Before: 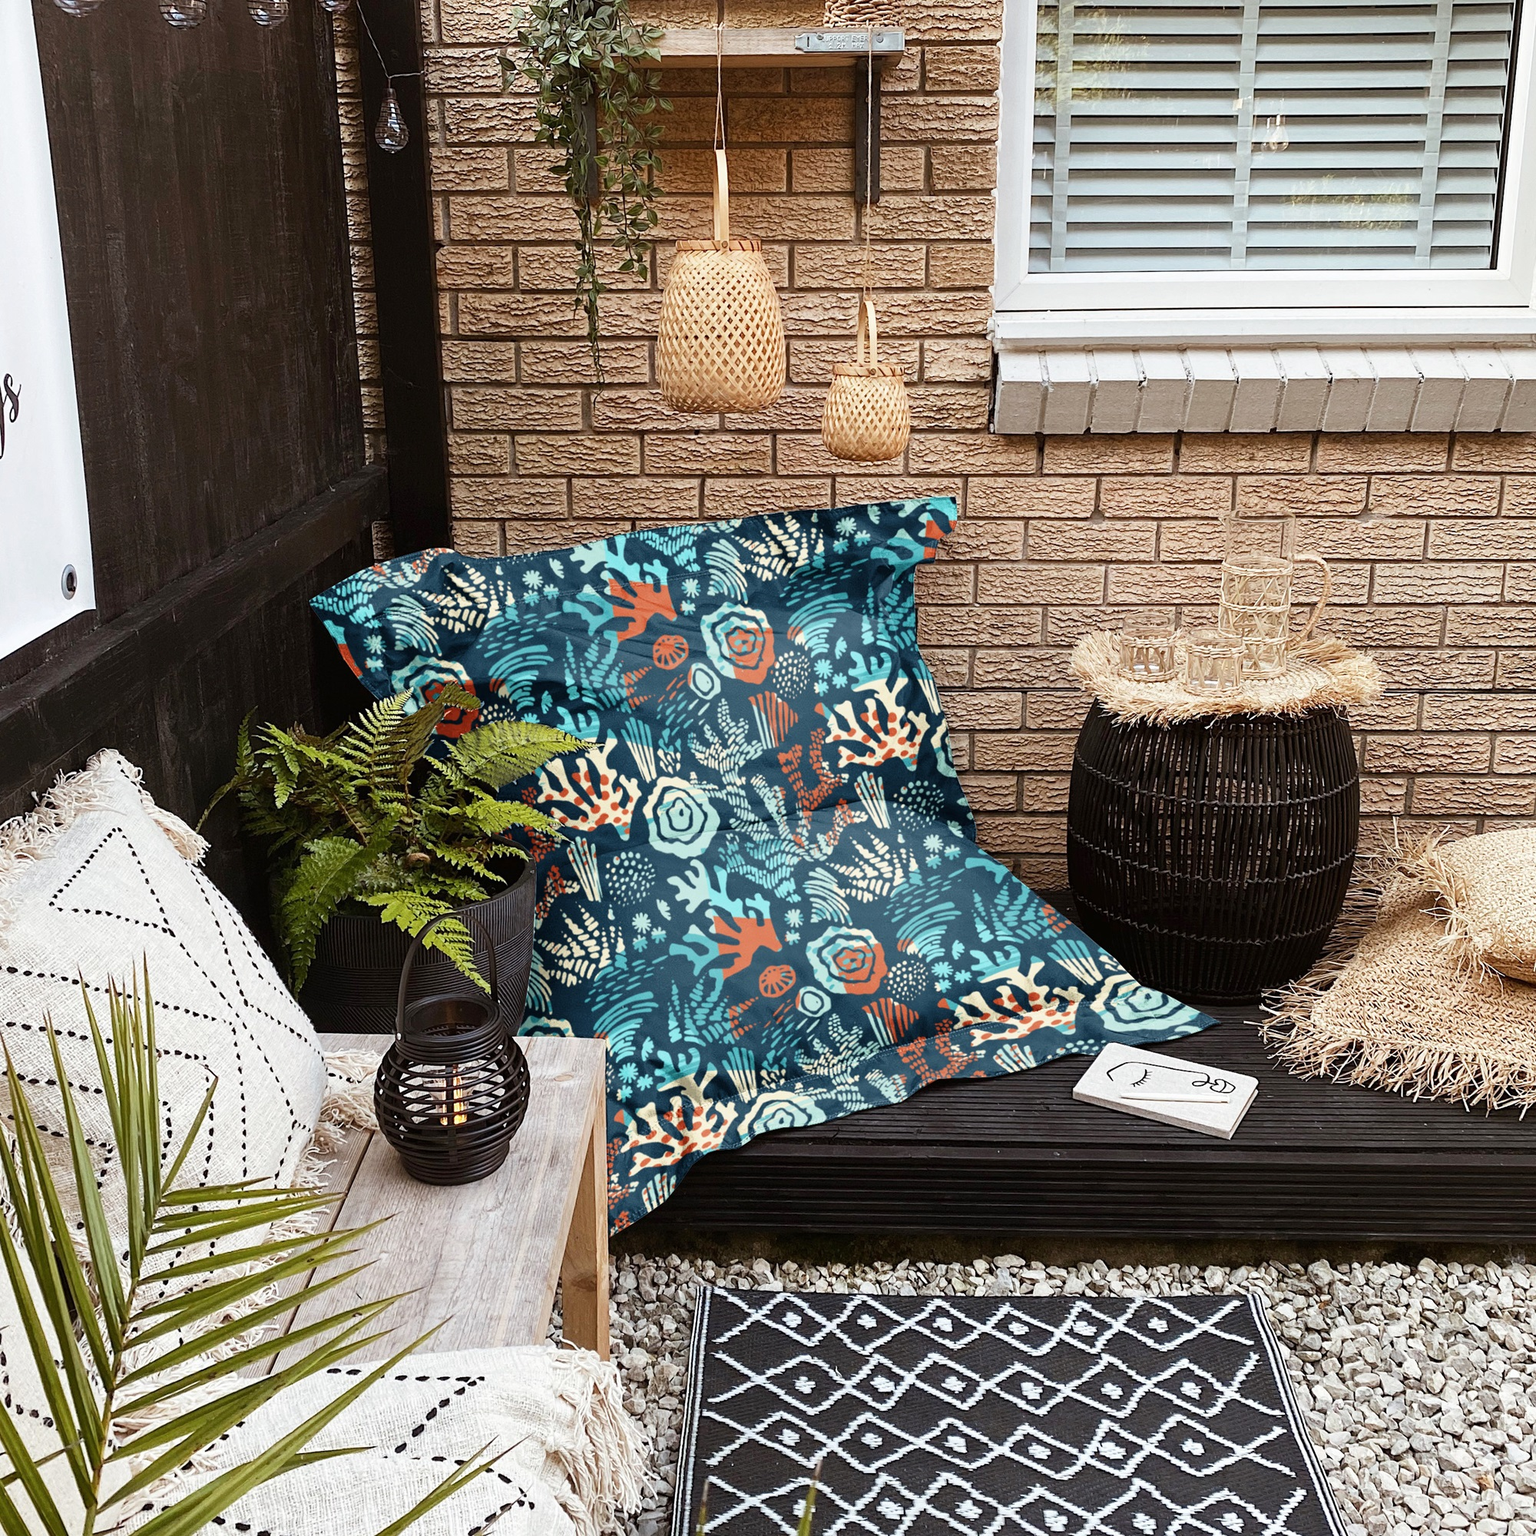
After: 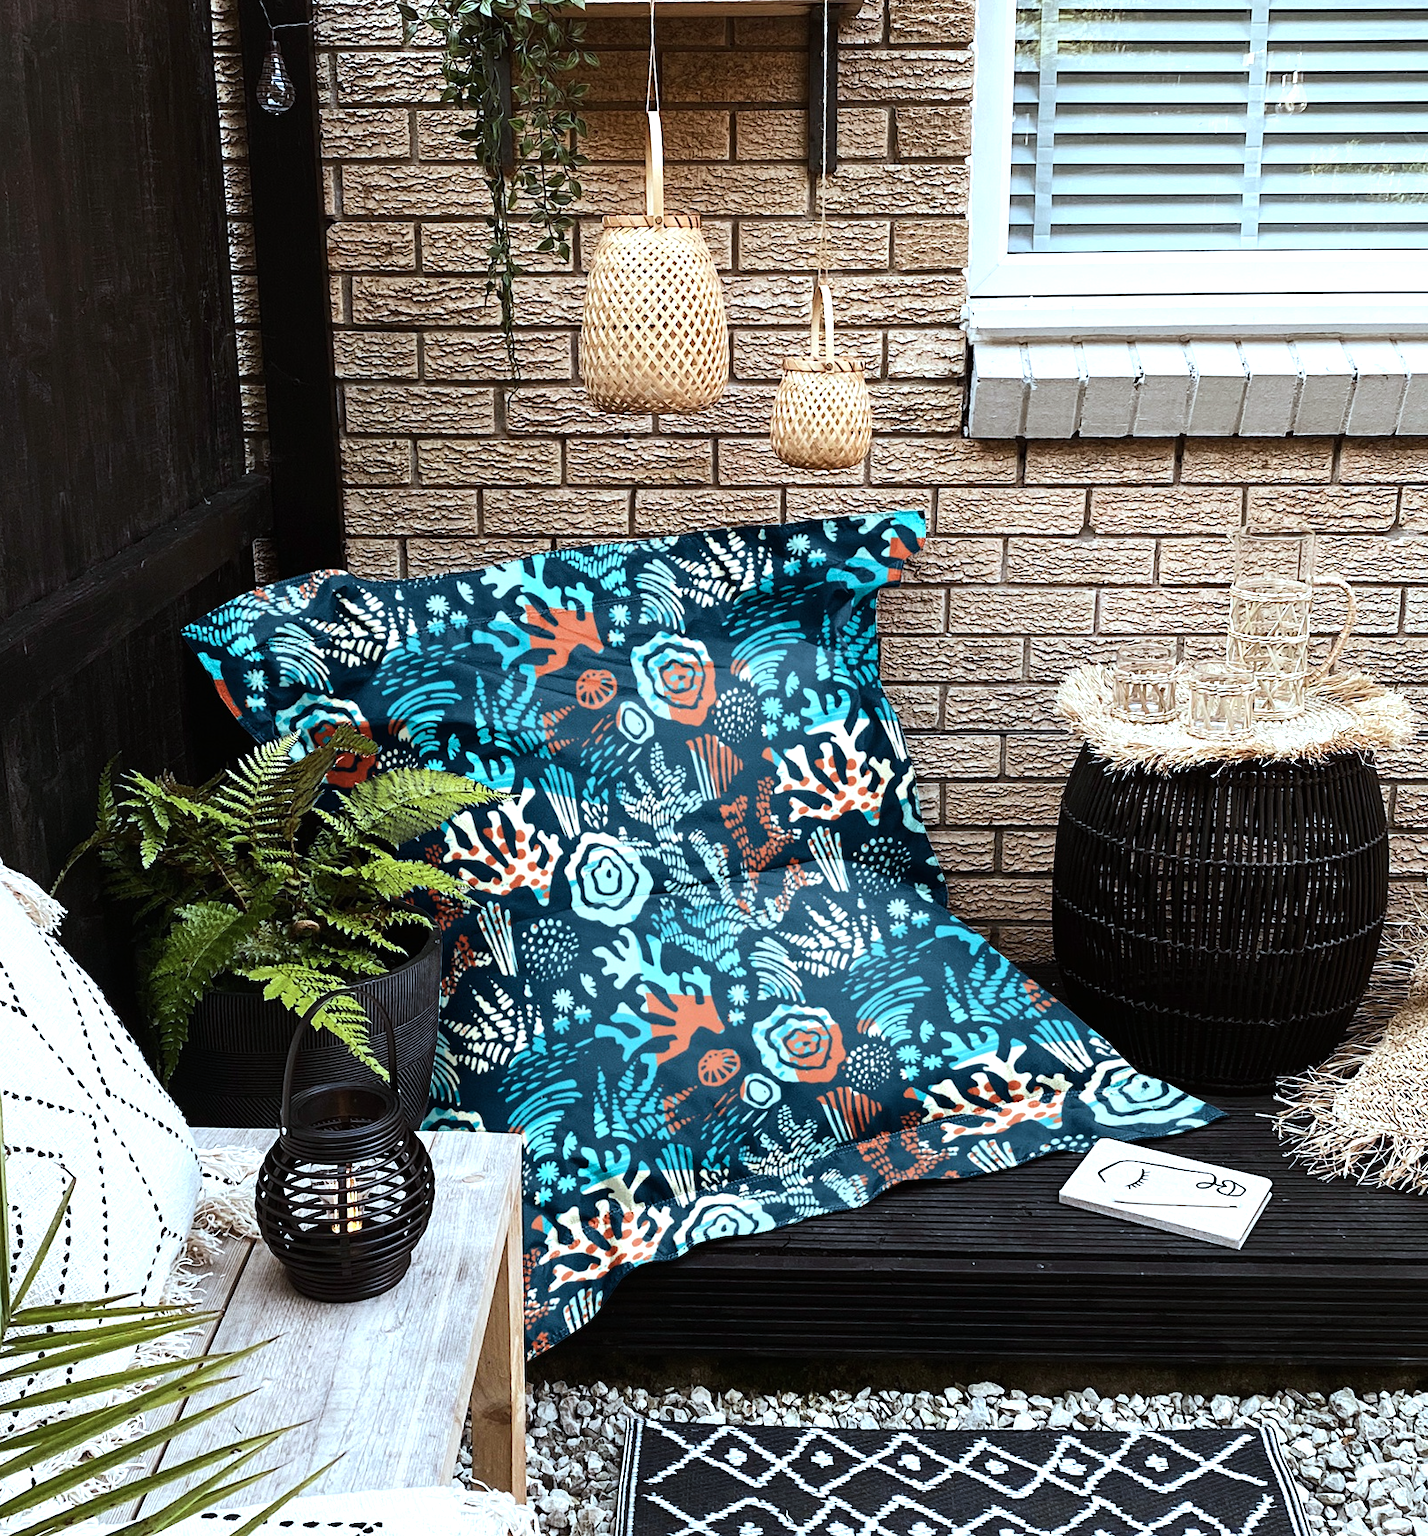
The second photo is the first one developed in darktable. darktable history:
exposure: exposure -0.157 EV, compensate highlight preservation false
color calibration: illuminant F (fluorescent), F source F9 (Cool White Deluxe 4150 K) – high CRI, x 0.374, y 0.373, temperature 4158.34 K
tone equalizer: -8 EV -0.75 EV, -7 EV -0.7 EV, -6 EV -0.6 EV, -5 EV -0.4 EV, -3 EV 0.4 EV, -2 EV 0.6 EV, -1 EV 0.7 EV, +0 EV 0.75 EV, edges refinement/feathering 500, mask exposure compensation -1.57 EV, preserve details no
crop: left 9.929%, top 3.475%, right 9.188%, bottom 9.529%
